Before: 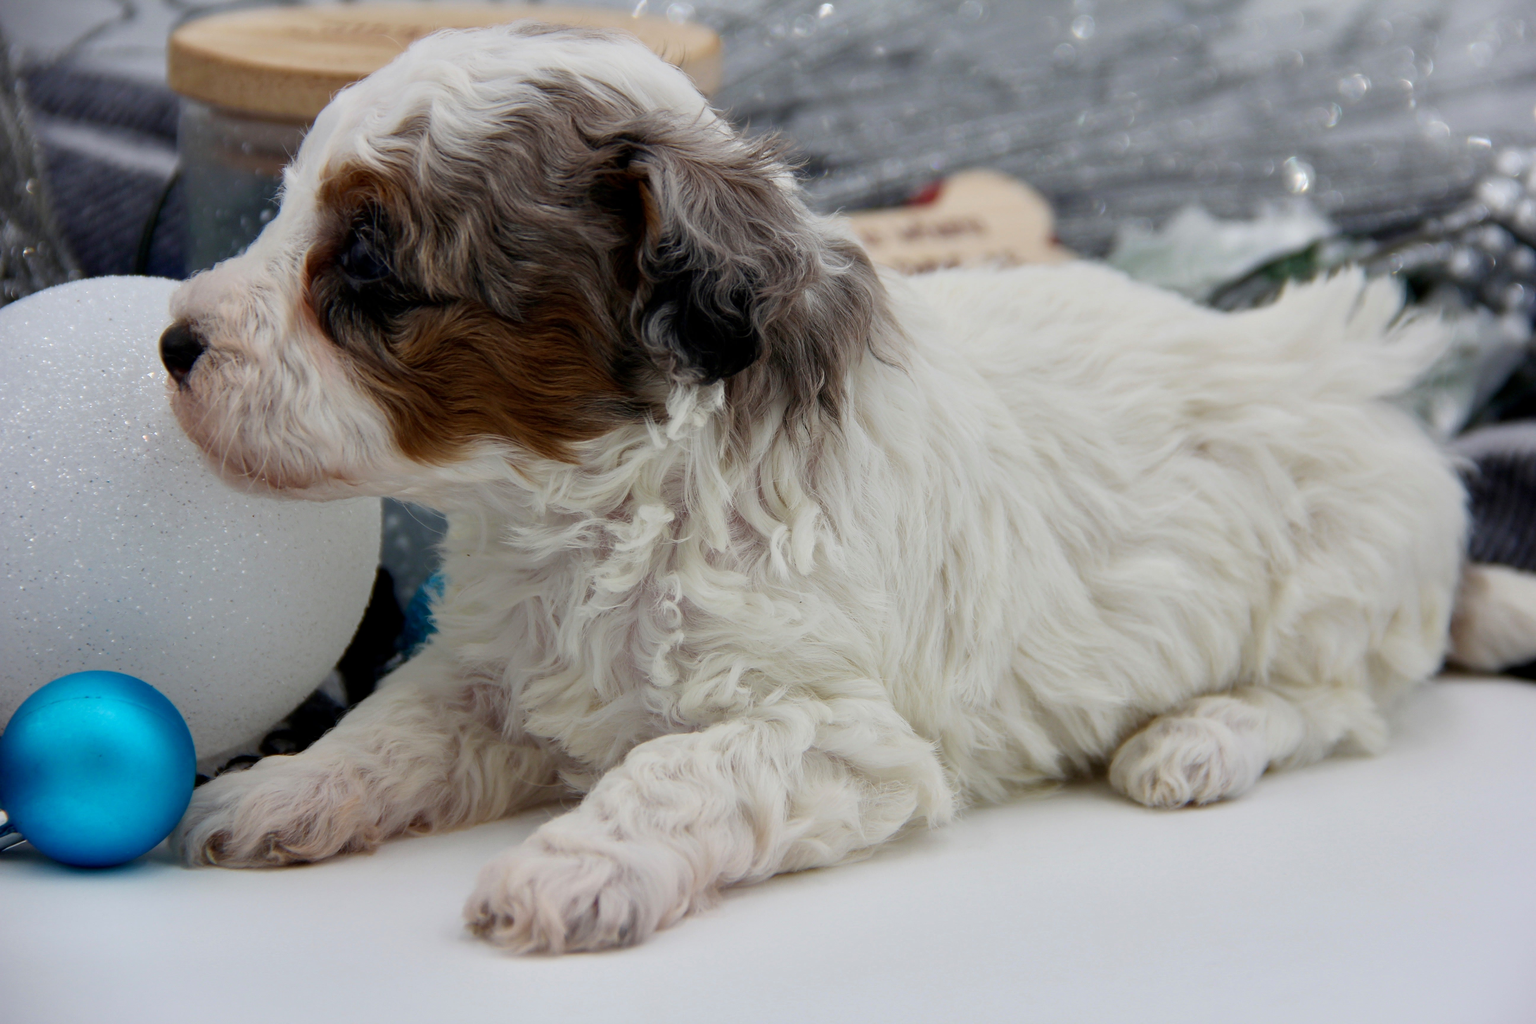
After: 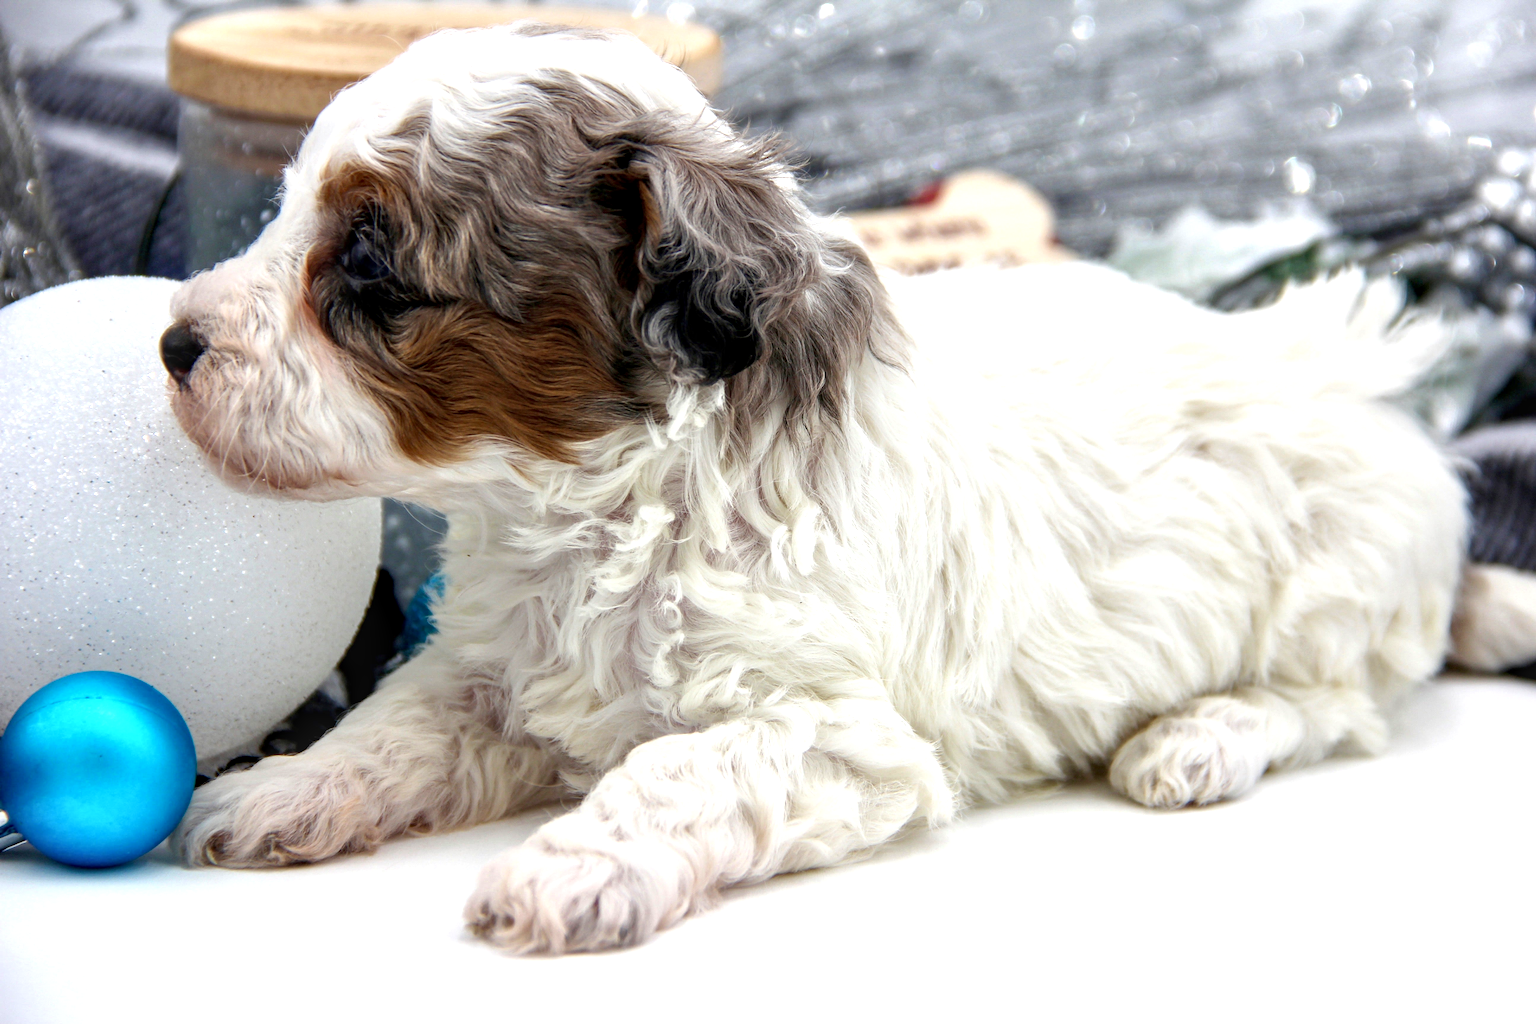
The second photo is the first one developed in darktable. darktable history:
exposure: exposure 1 EV, compensate highlight preservation false
local contrast: detail 130%
